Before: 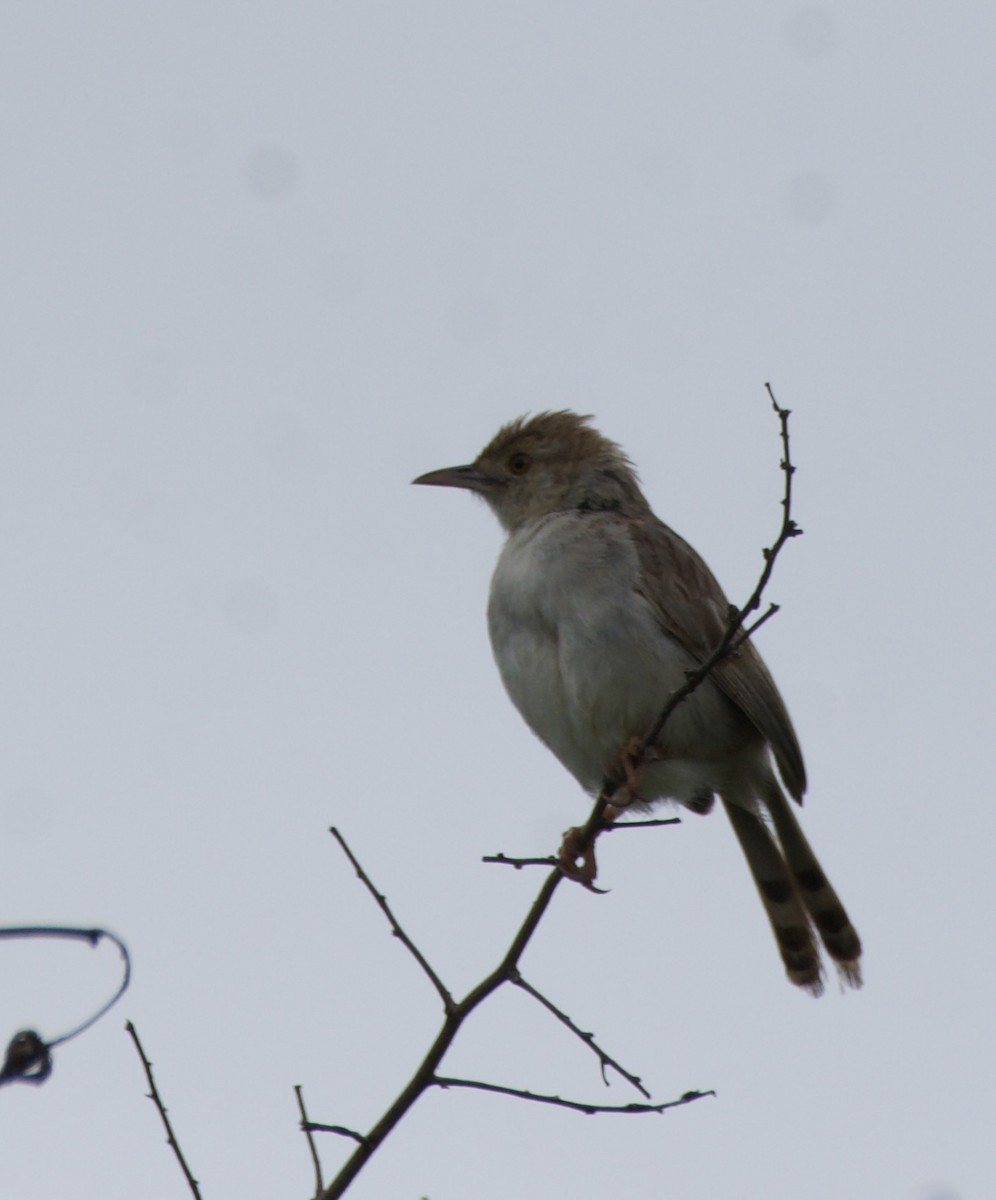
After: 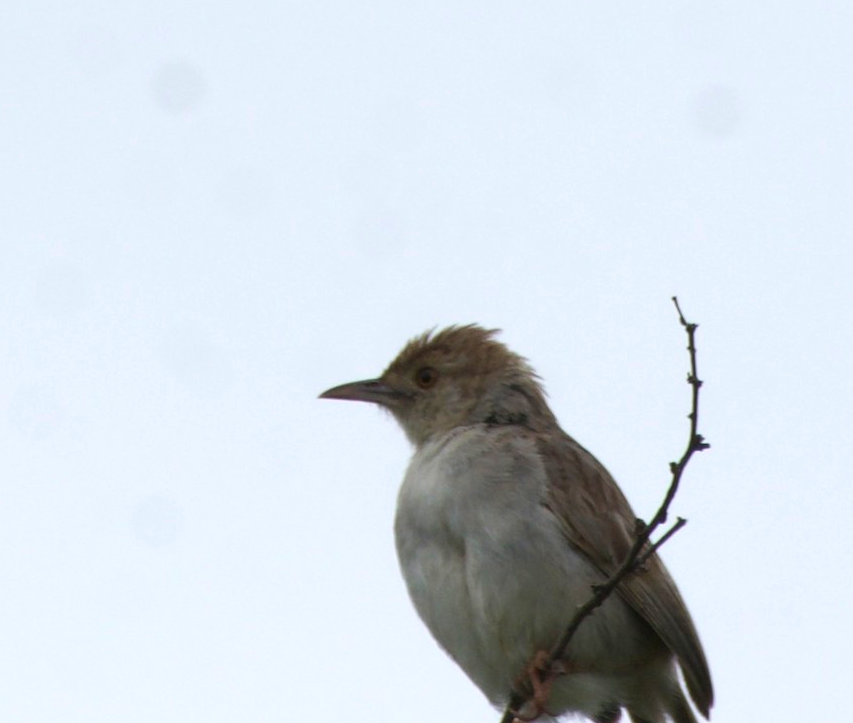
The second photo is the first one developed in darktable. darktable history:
crop and rotate: left 9.359%, top 7.23%, right 4.904%, bottom 32.496%
exposure: black level correction 0, exposure 0.702 EV, compensate highlight preservation false
